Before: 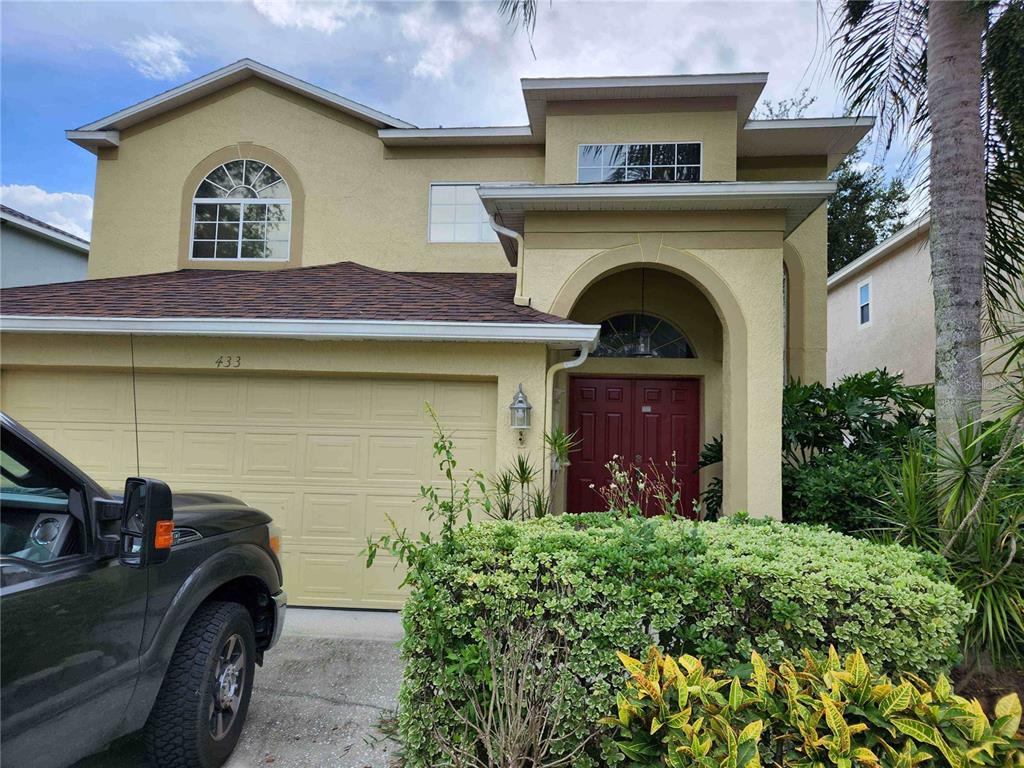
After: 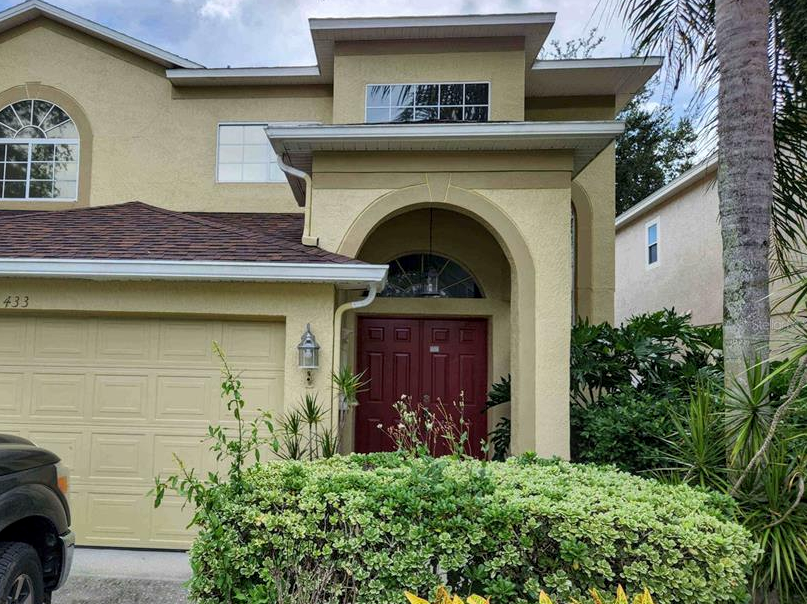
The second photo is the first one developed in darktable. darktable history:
local contrast: on, module defaults
crop and rotate: left 20.74%, top 7.912%, right 0.375%, bottom 13.378%
